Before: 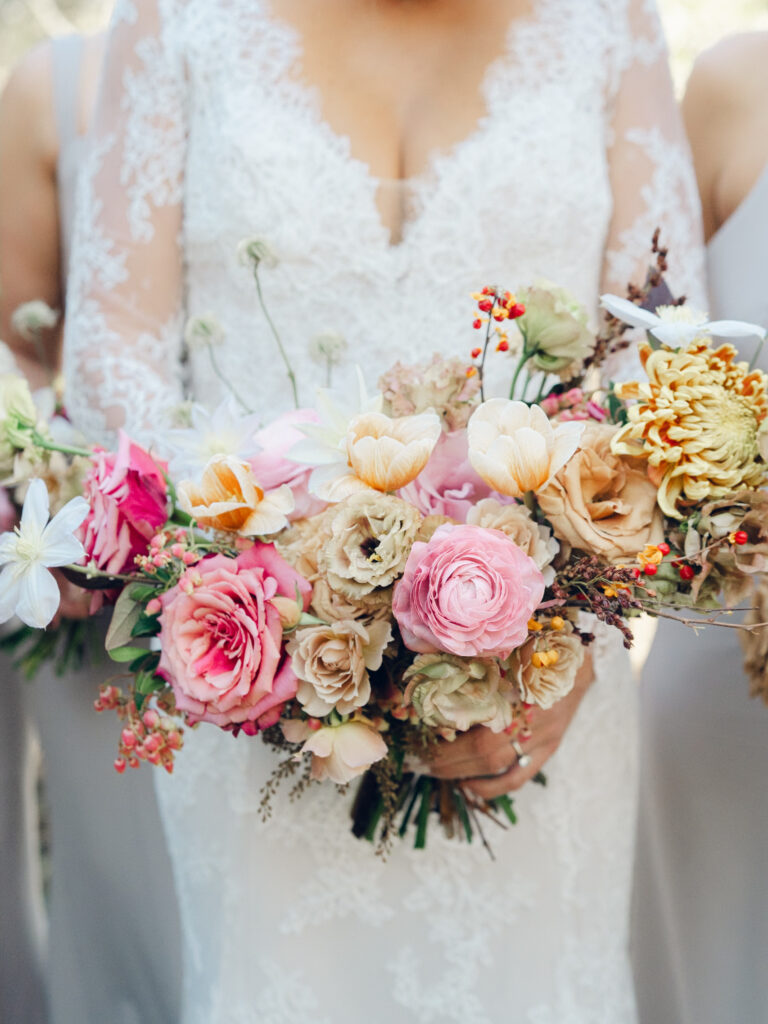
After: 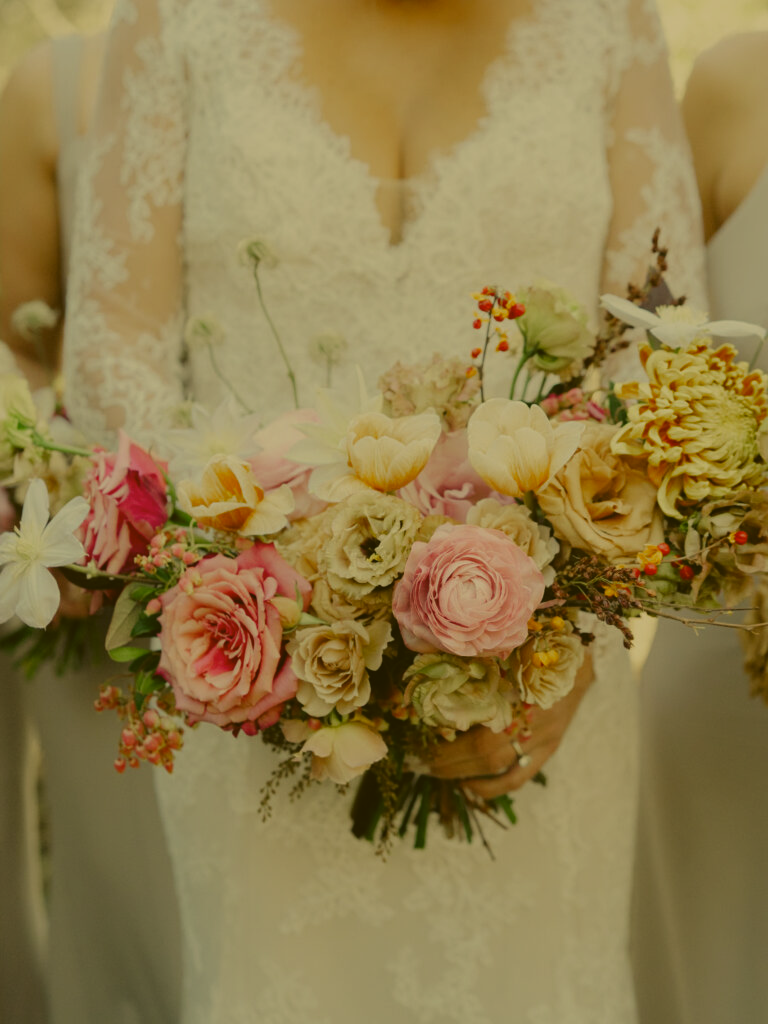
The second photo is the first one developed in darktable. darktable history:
exposure: black level correction -0.016, exposure -1.018 EV, compensate highlight preservation false
color correction: highlights a* 0.162, highlights b* 29.53, shadows a* -0.162, shadows b* 21.09
